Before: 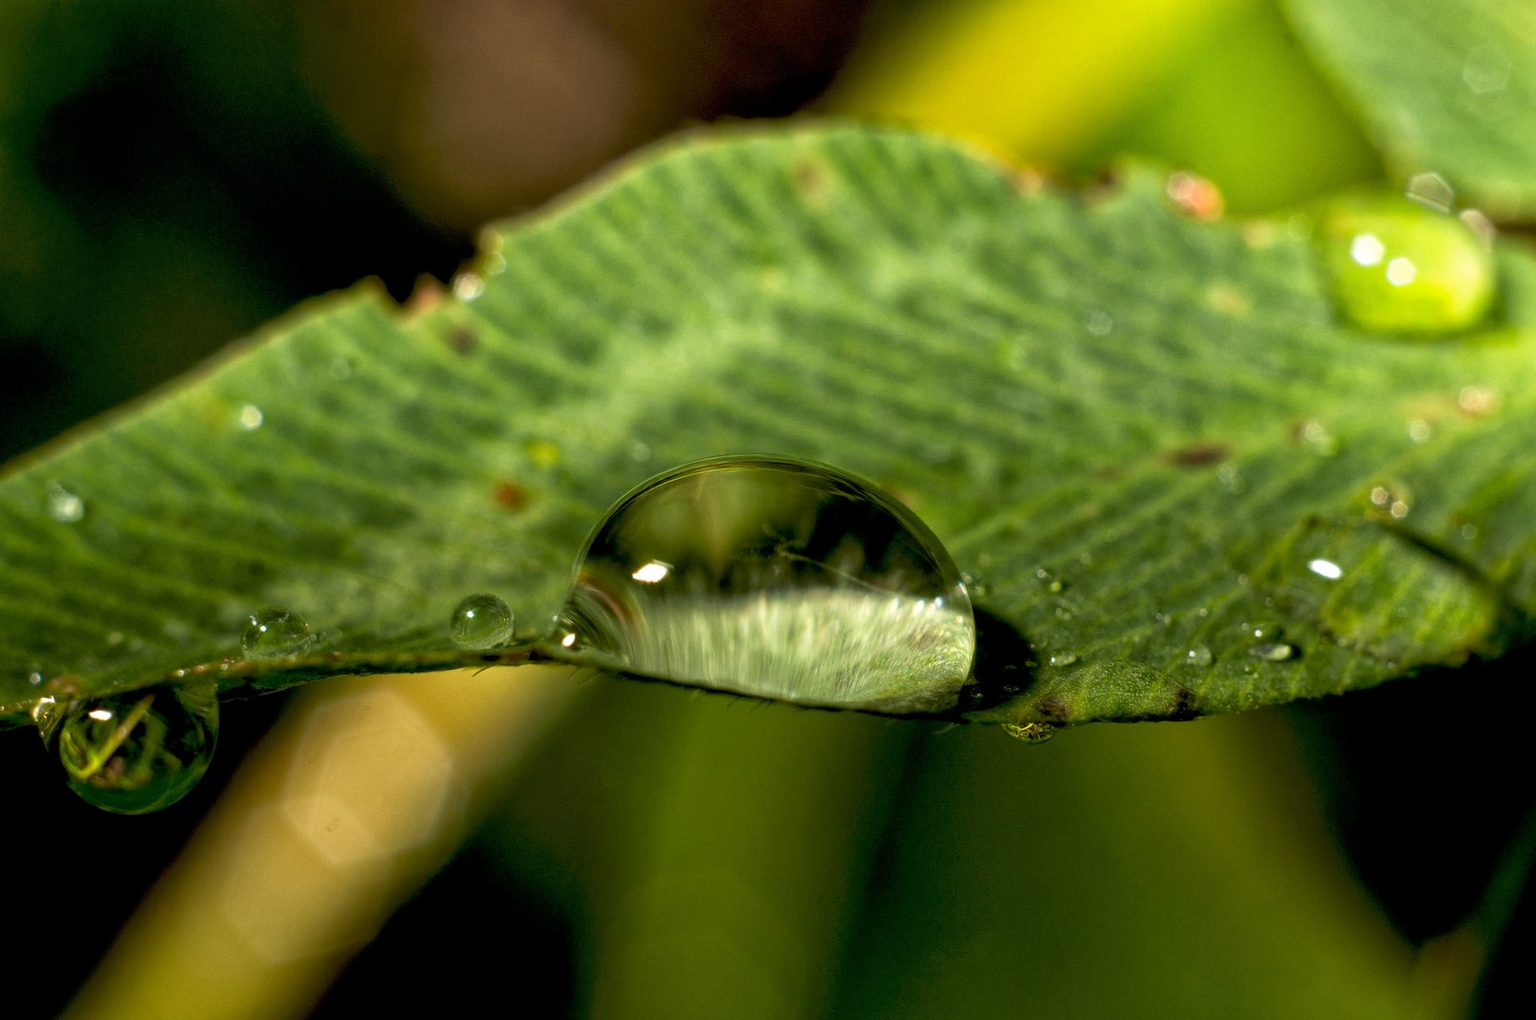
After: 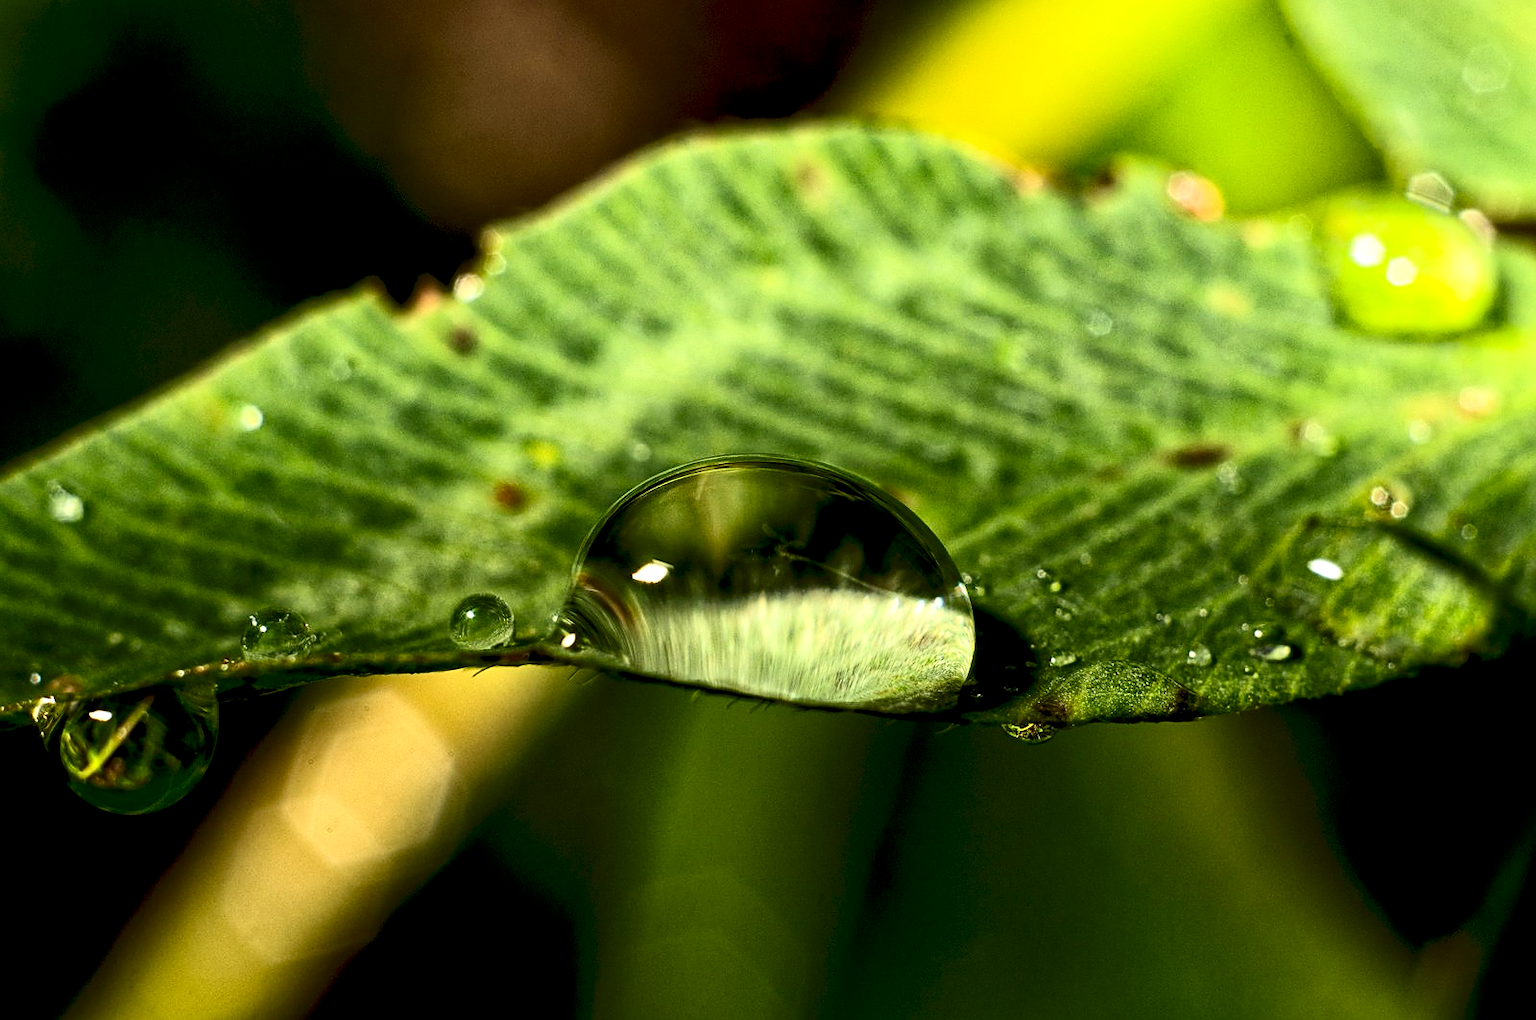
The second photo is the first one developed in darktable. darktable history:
contrast brightness saturation: contrast 0.404, brightness 0.096, saturation 0.206
local contrast: highlights 102%, shadows 102%, detail 119%, midtone range 0.2
sharpen: on, module defaults
